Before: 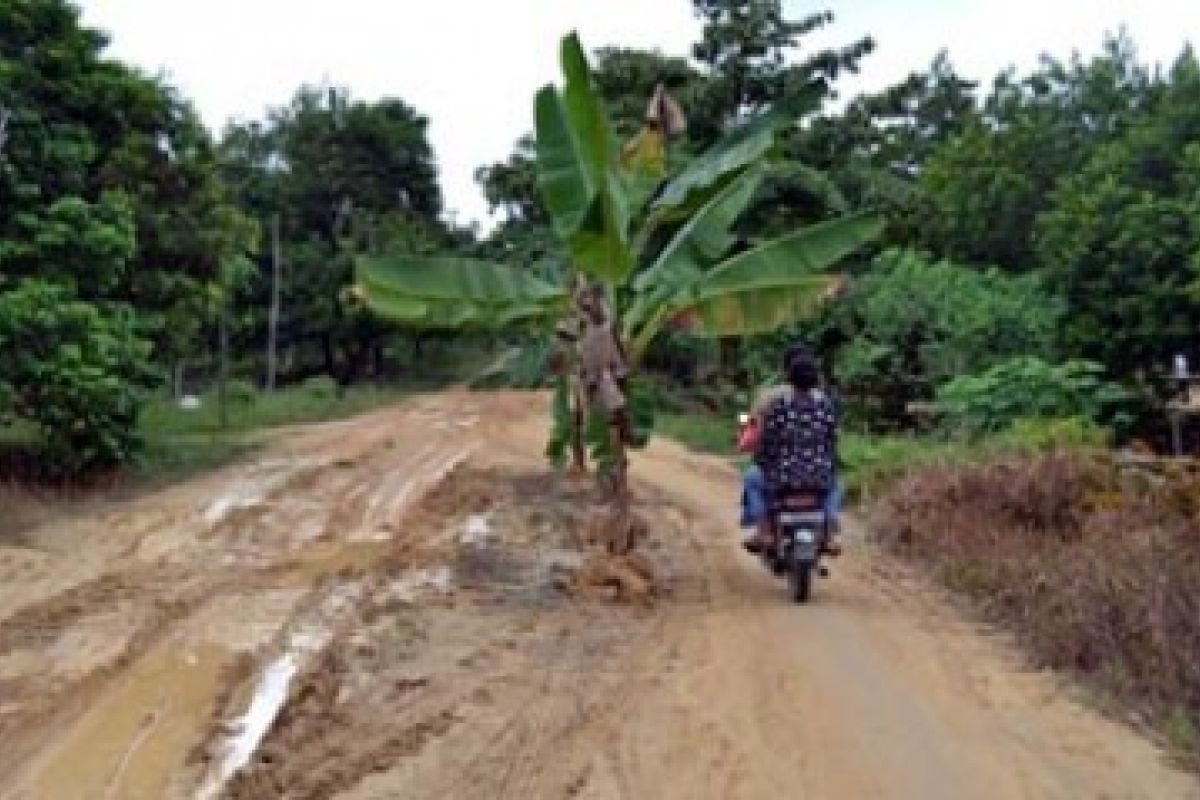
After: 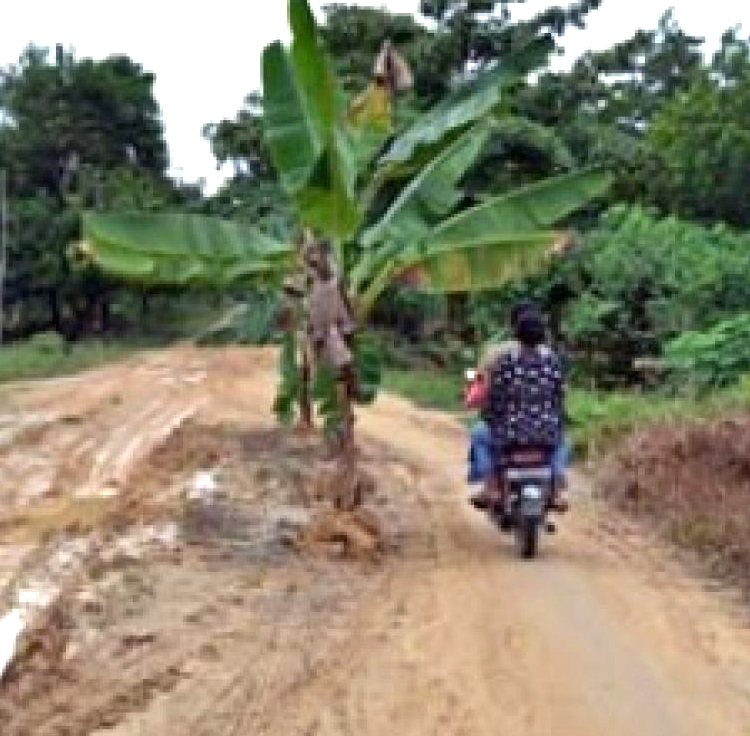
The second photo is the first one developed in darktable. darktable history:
shadows and highlights: shadows 20.91, highlights -36.8, soften with gaussian
crop and rotate: left 22.824%, top 5.625%, right 14.634%, bottom 2.342%
exposure: exposure 0.635 EV, compensate highlight preservation false
